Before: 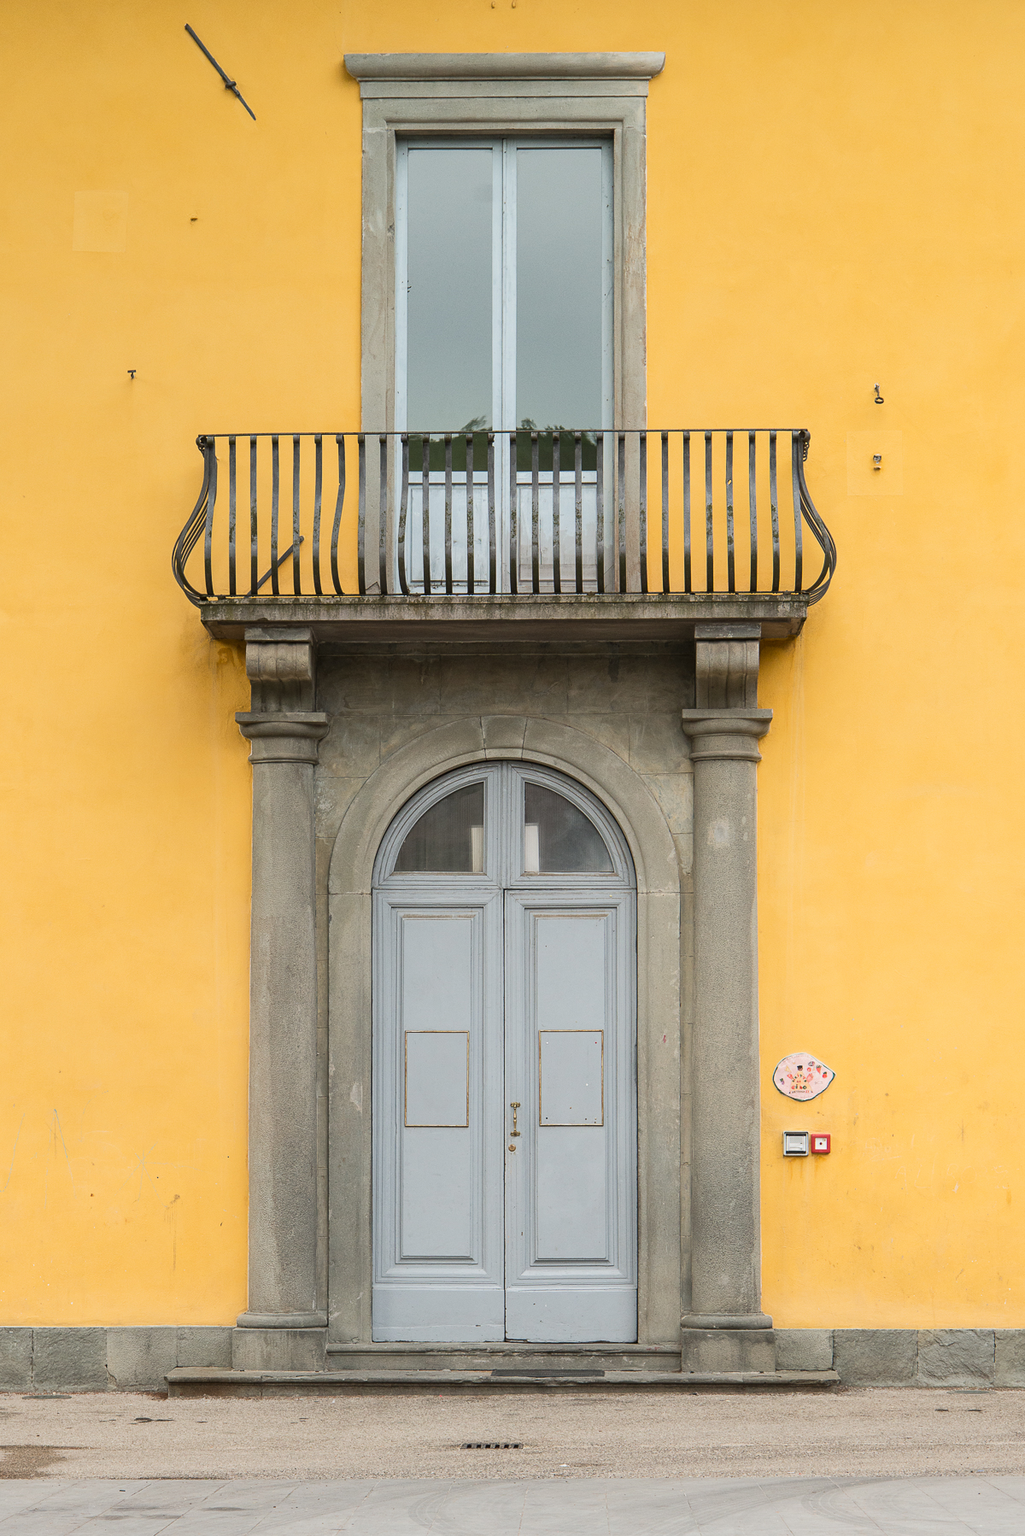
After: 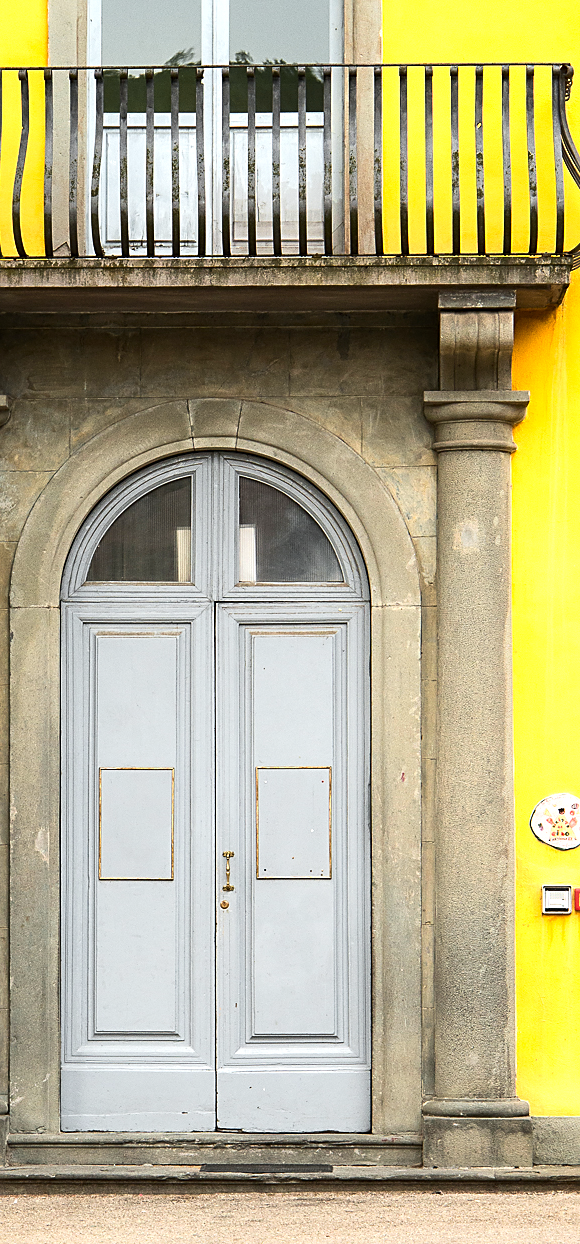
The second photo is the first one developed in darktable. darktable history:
color zones: curves: ch0 [(0, 0.511) (0.143, 0.531) (0.286, 0.56) (0.429, 0.5) (0.571, 0.5) (0.714, 0.5) (0.857, 0.5) (1, 0.5)]; ch1 [(0, 0.525) (0.143, 0.705) (0.286, 0.715) (0.429, 0.35) (0.571, 0.35) (0.714, 0.35) (0.857, 0.4) (1, 0.4)]; ch2 [(0, 0.572) (0.143, 0.512) (0.286, 0.473) (0.429, 0.45) (0.571, 0.5) (0.714, 0.5) (0.857, 0.518) (1, 0.518)]
tone equalizer: -8 EV -0.78 EV, -7 EV -0.685 EV, -6 EV -0.567 EV, -5 EV -0.413 EV, -3 EV 0.405 EV, -2 EV 0.6 EV, -1 EV 0.681 EV, +0 EV 0.723 EV, edges refinement/feathering 500, mask exposure compensation -1.57 EV, preserve details no
crop: left 31.304%, top 24.467%, right 20.339%, bottom 6.293%
sharpen: radius 1.849, amount 0.414, threshold 1.177
